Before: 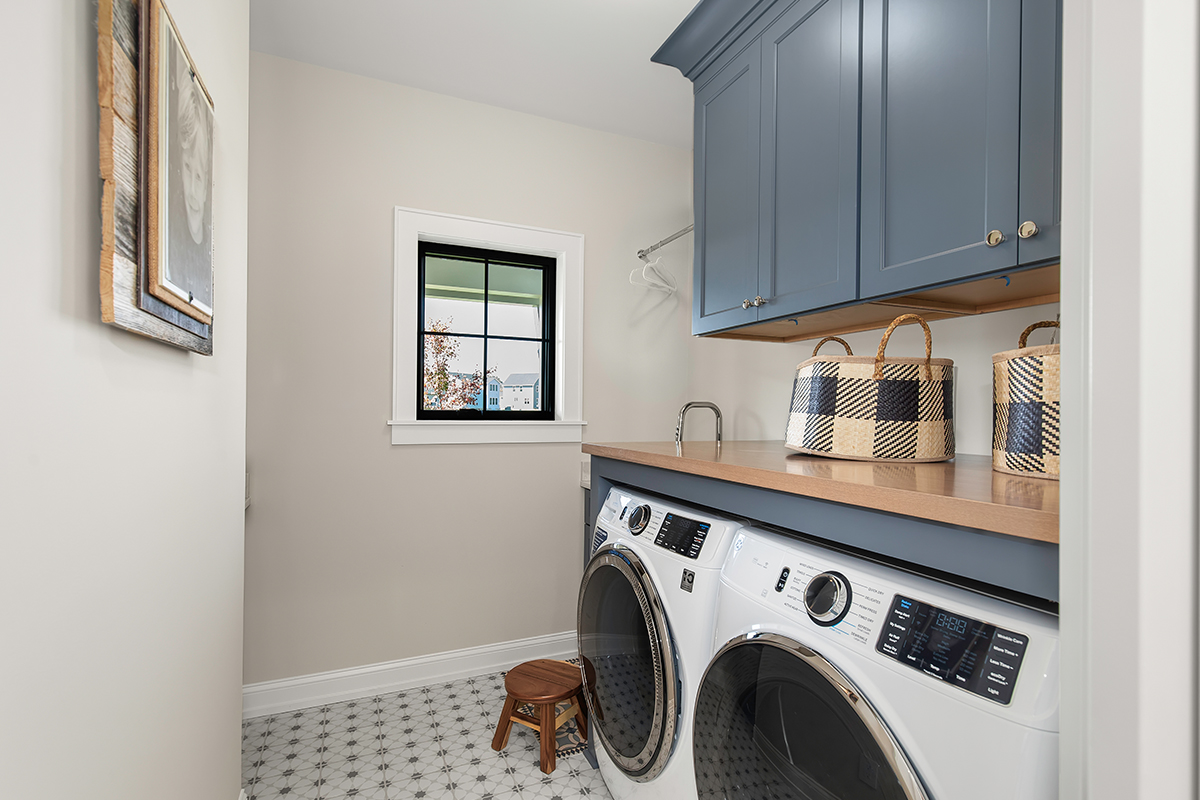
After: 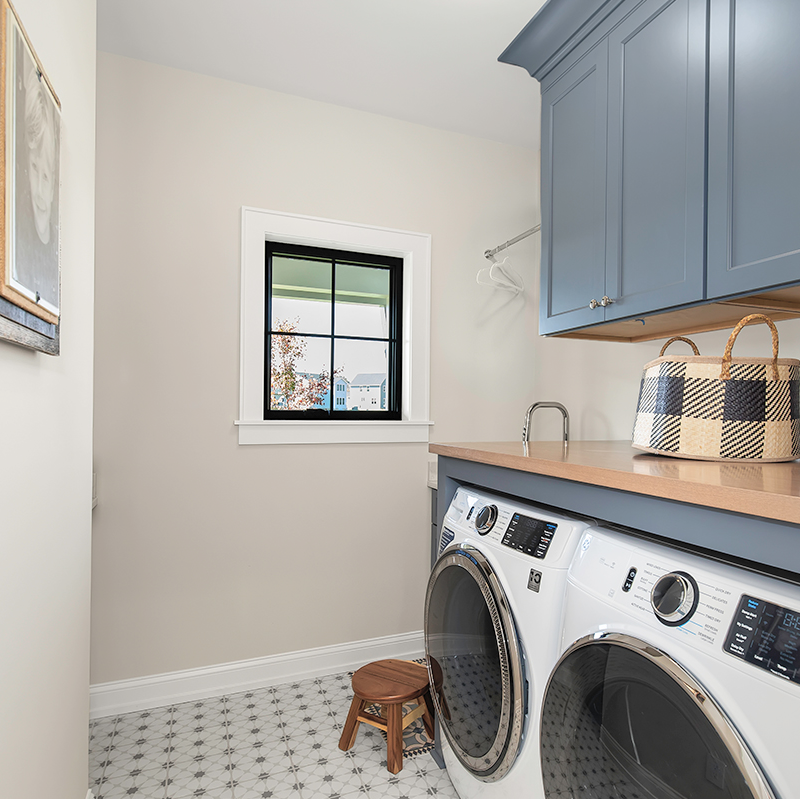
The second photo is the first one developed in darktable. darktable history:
contrast brightness saturation: brightness 0.13
crop and rotate: left 12.771%, right 20.504%
